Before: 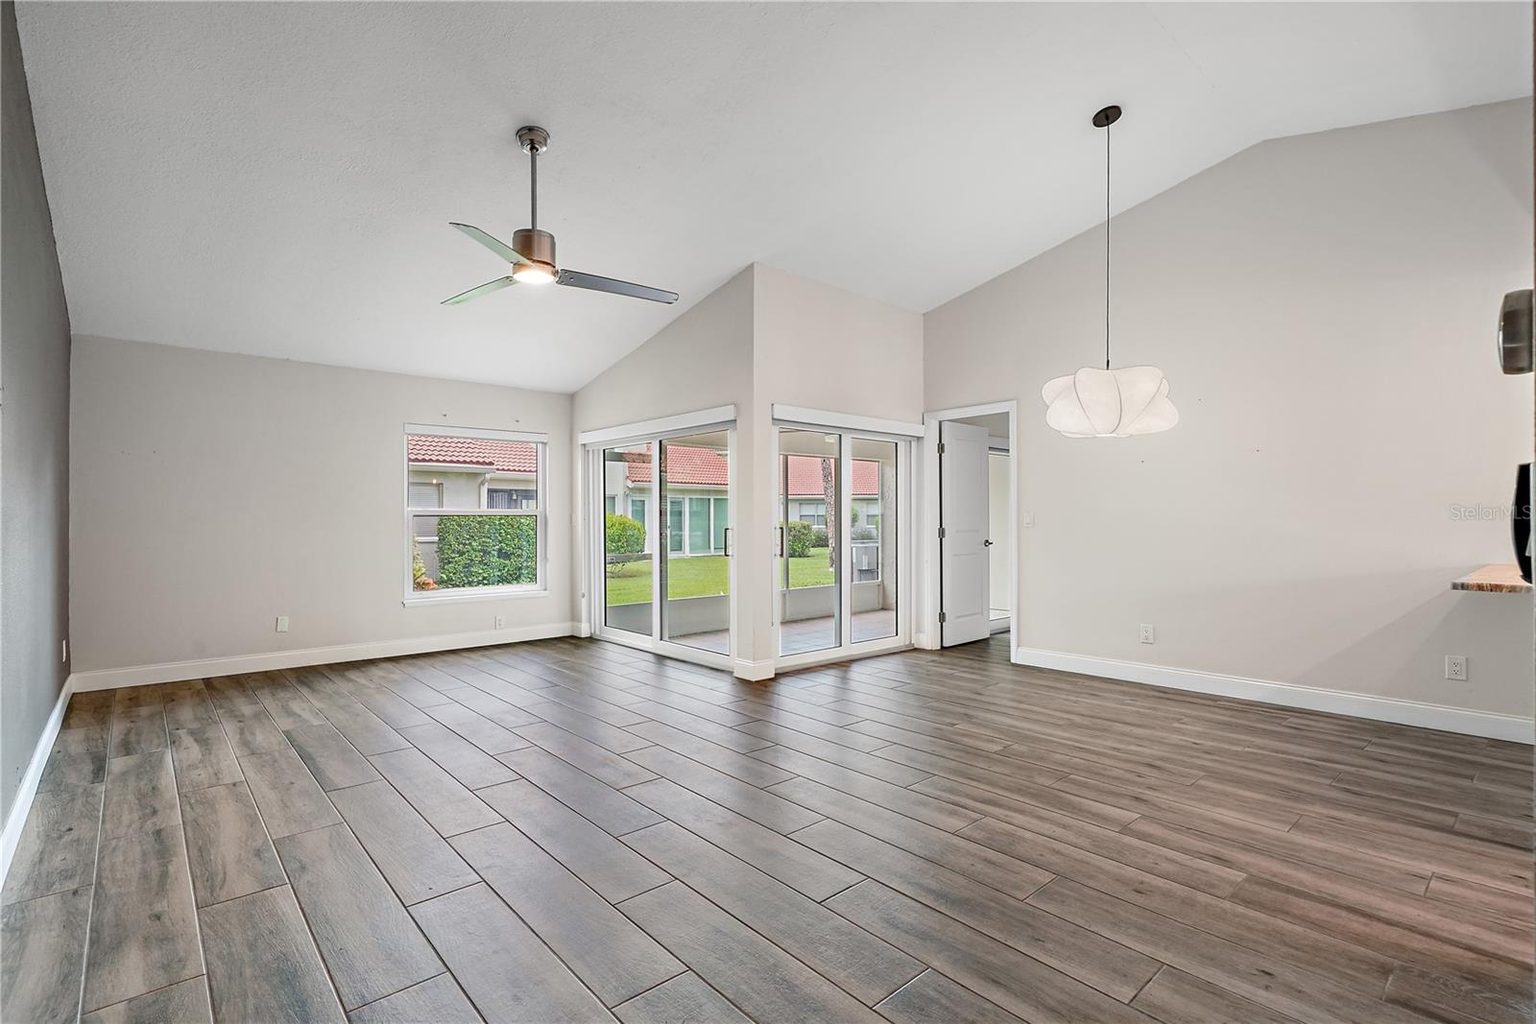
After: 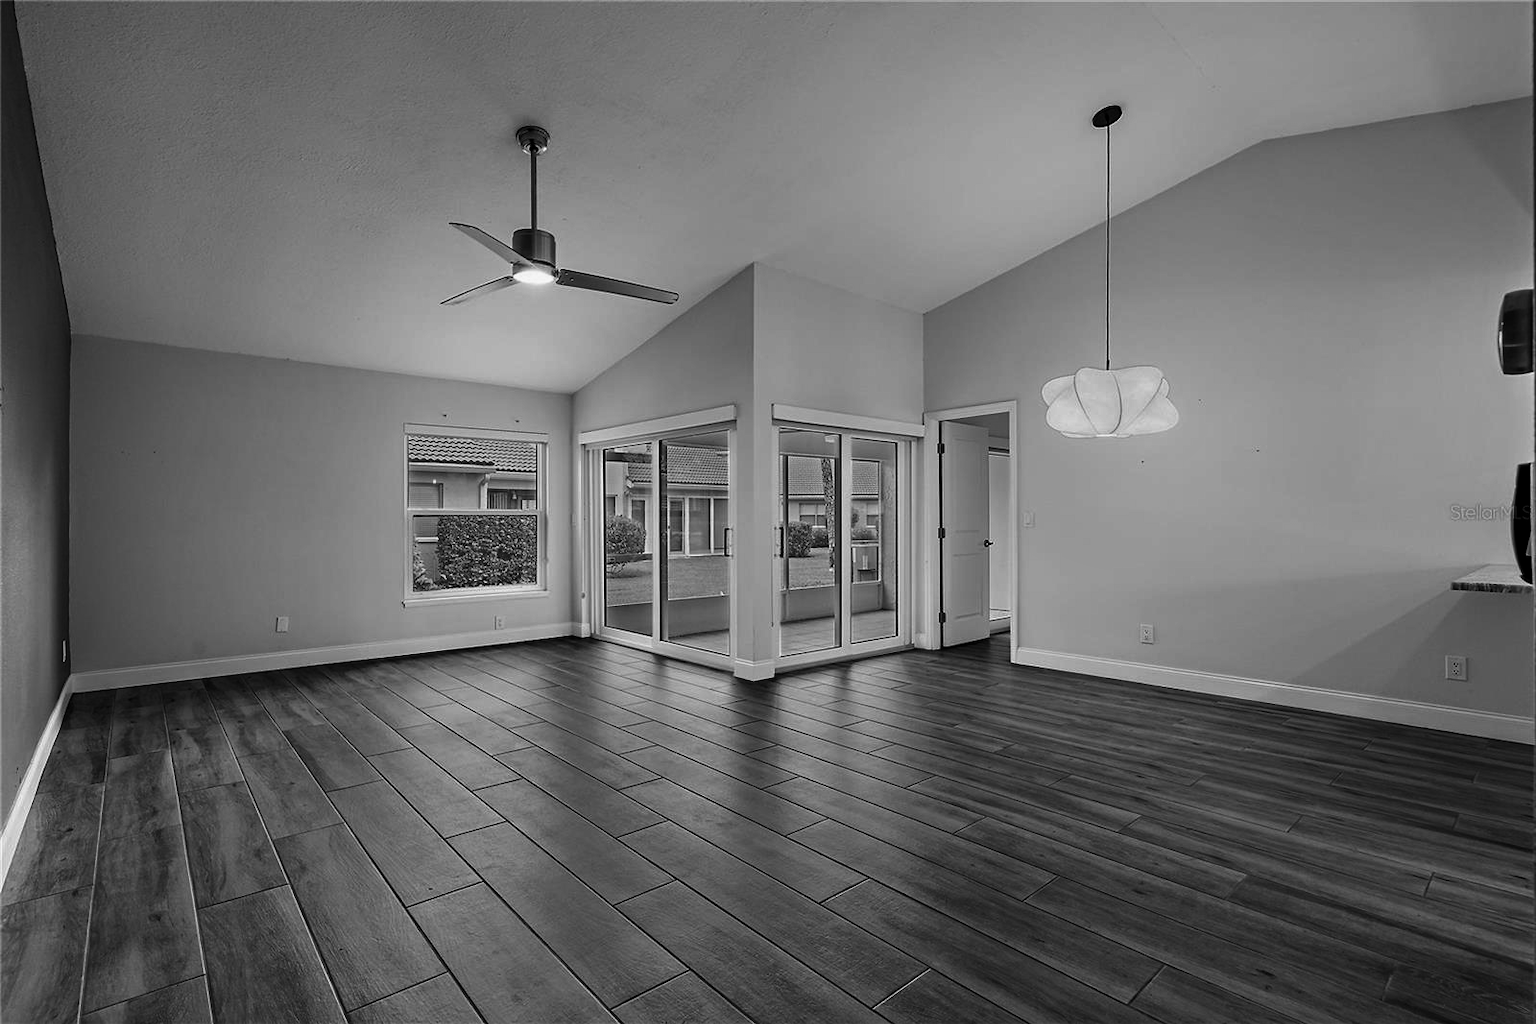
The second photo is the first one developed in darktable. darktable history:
shadows and highlights: shadows 20.55, highlights -20.99, soften with gaussian
contrast brightness saturation: contrast -0.03, brightness -0.59, saturation -1
